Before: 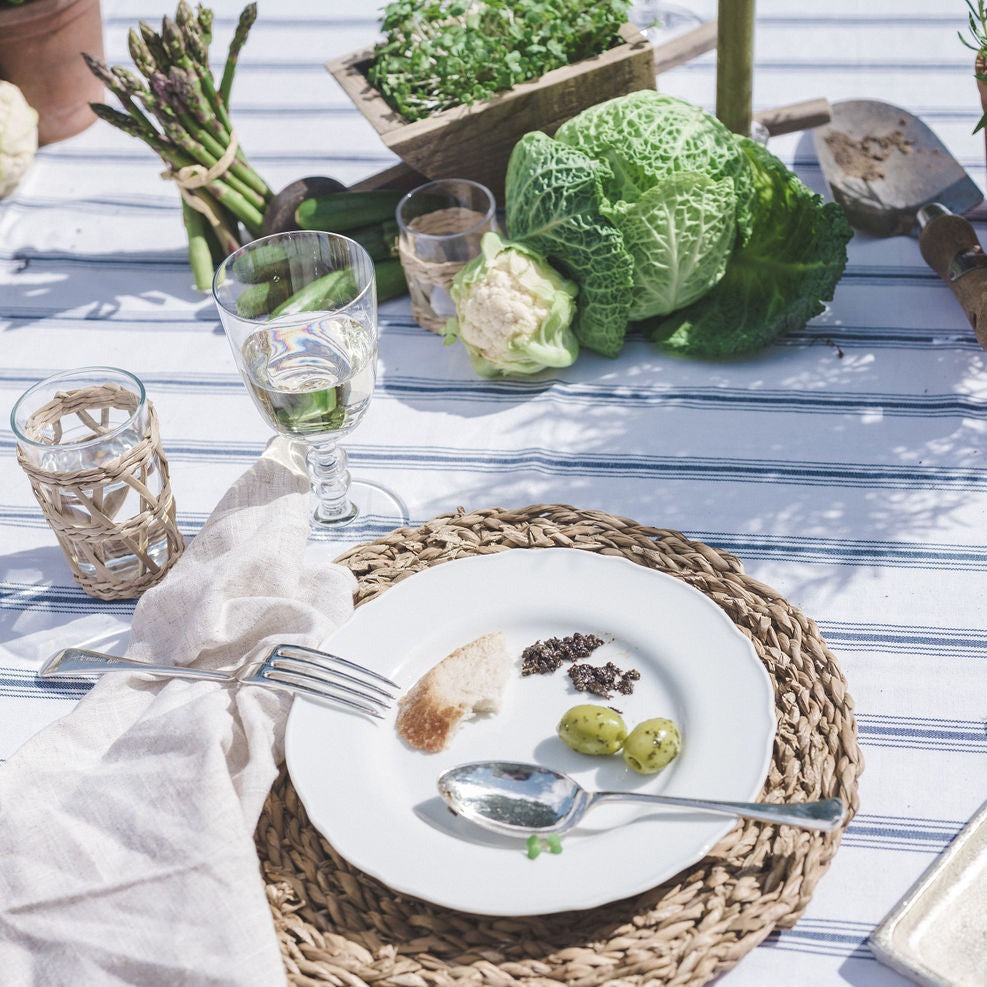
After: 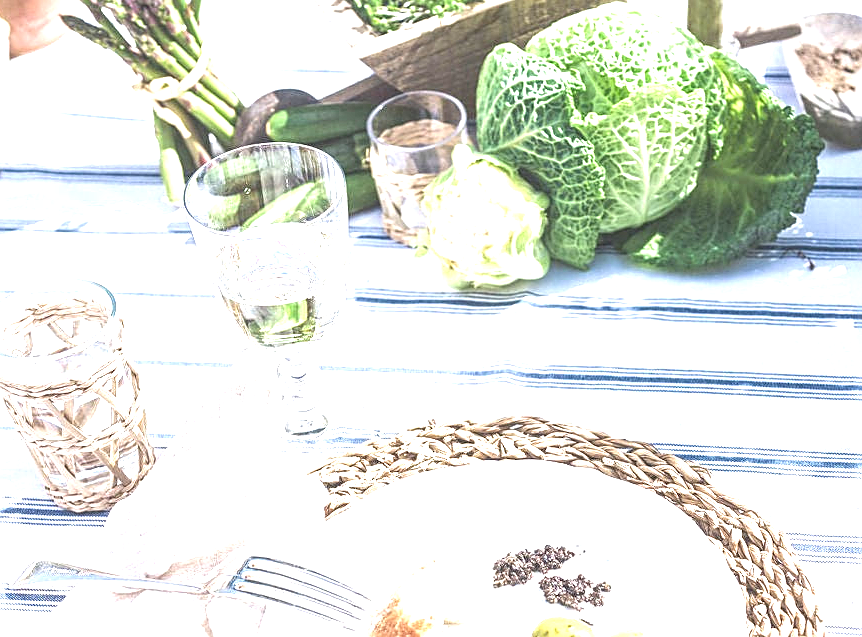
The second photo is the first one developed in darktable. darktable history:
sharpen: on, module defaults
local contrast: on, module defaults
crop: left 3.015%, top 8.969%, right 9.647%, bottom 26.457%
exposure: black level correction 0, exposure 1.625 EV, compensate exposure bias true, compensate highlight preservation false
